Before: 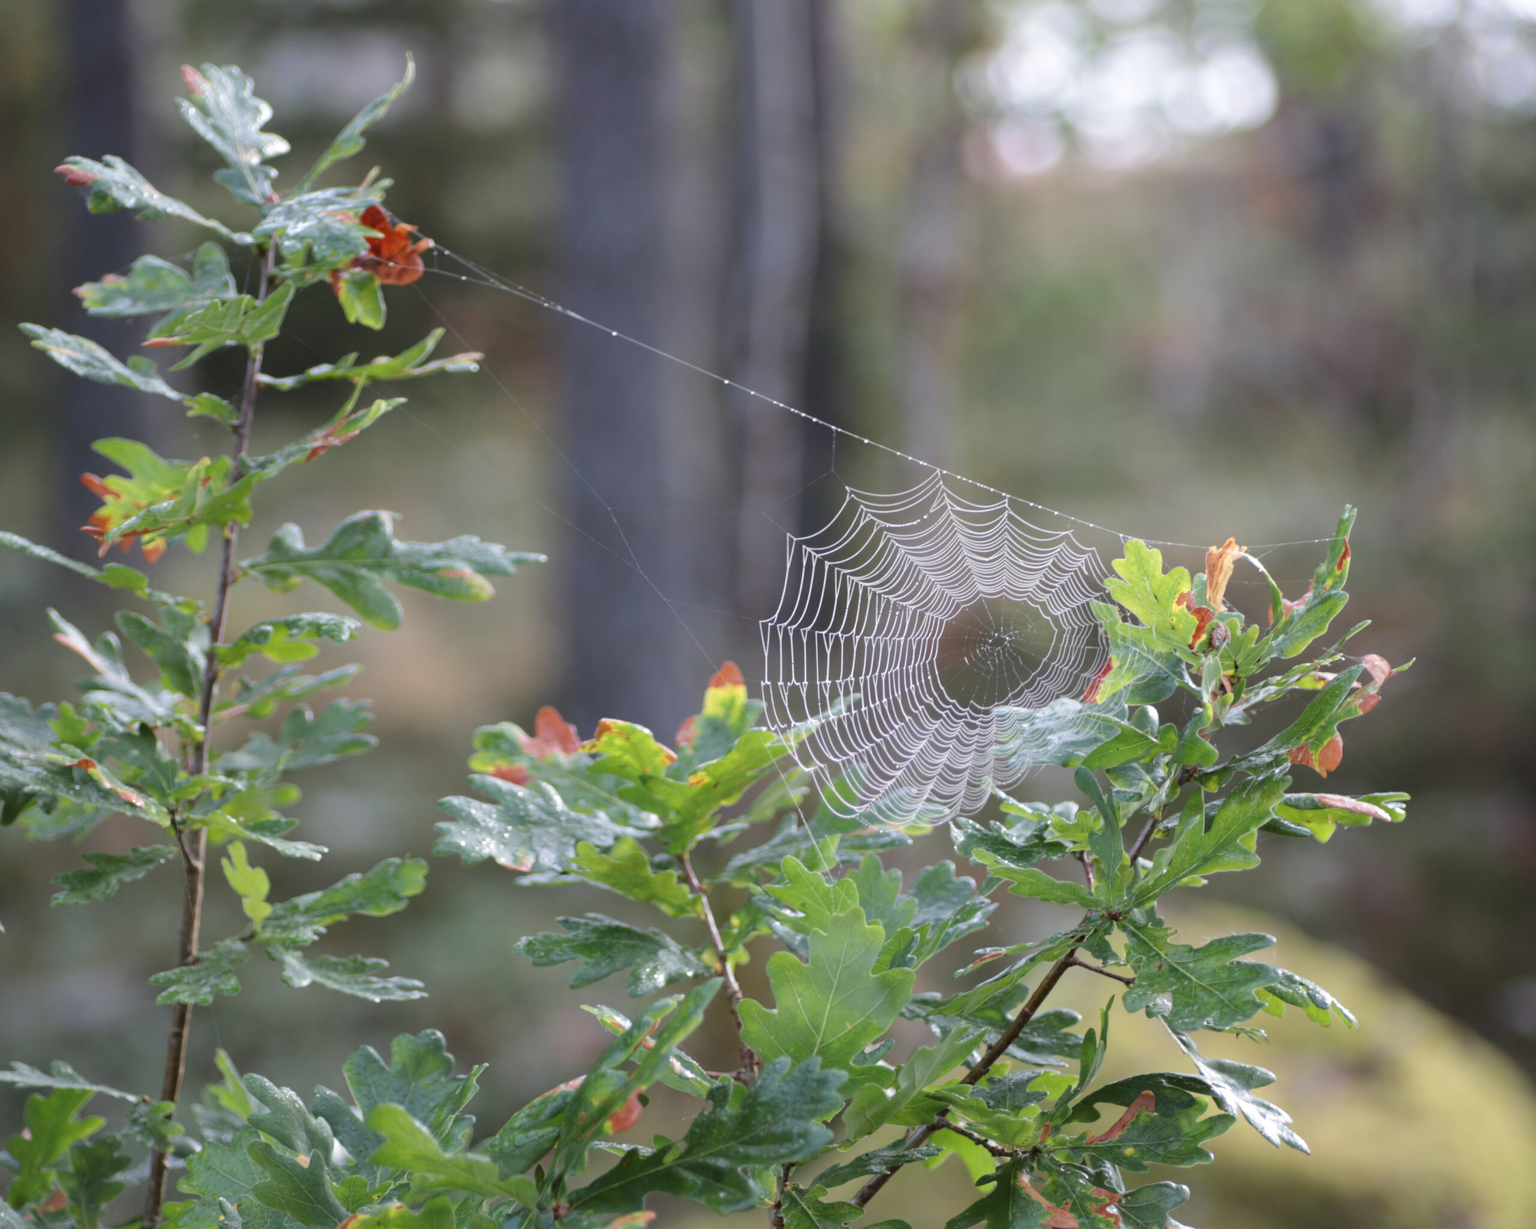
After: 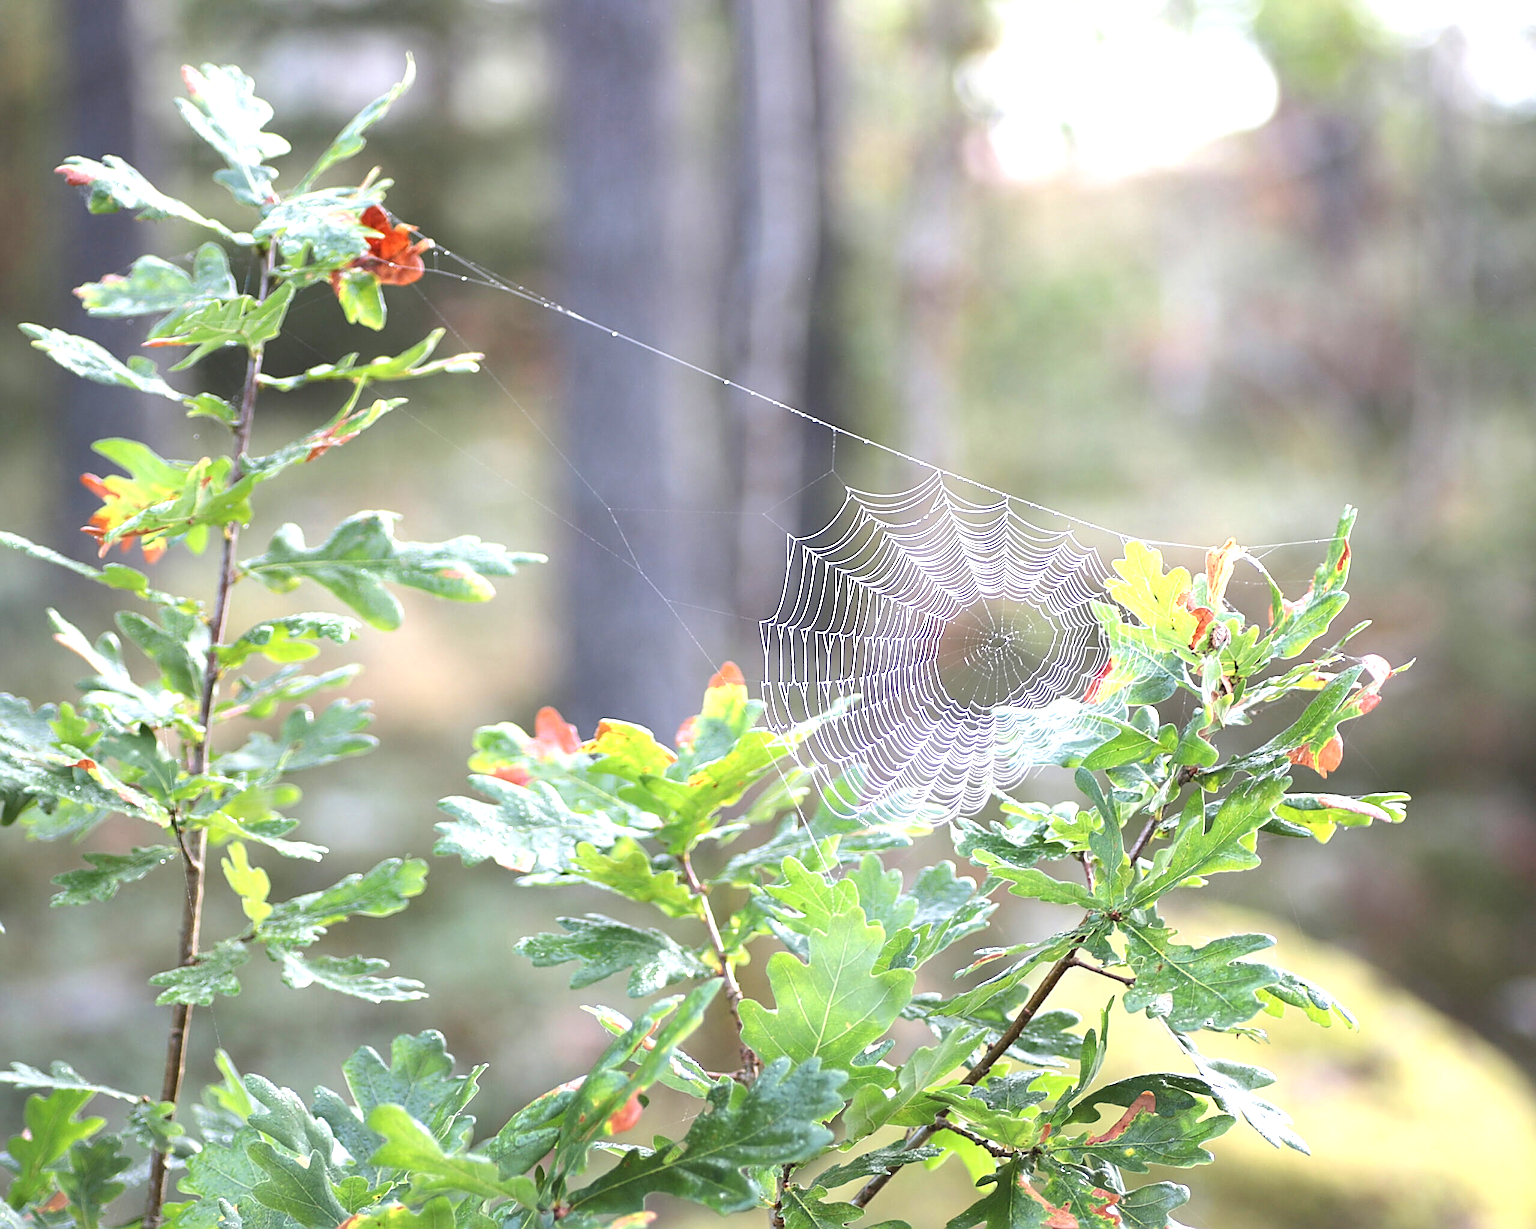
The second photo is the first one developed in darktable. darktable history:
exposure: exposure 2 EV, compensate exposure bias true, compensate highlight preservation false
sharpen: radius 1.685, amount 1.294
